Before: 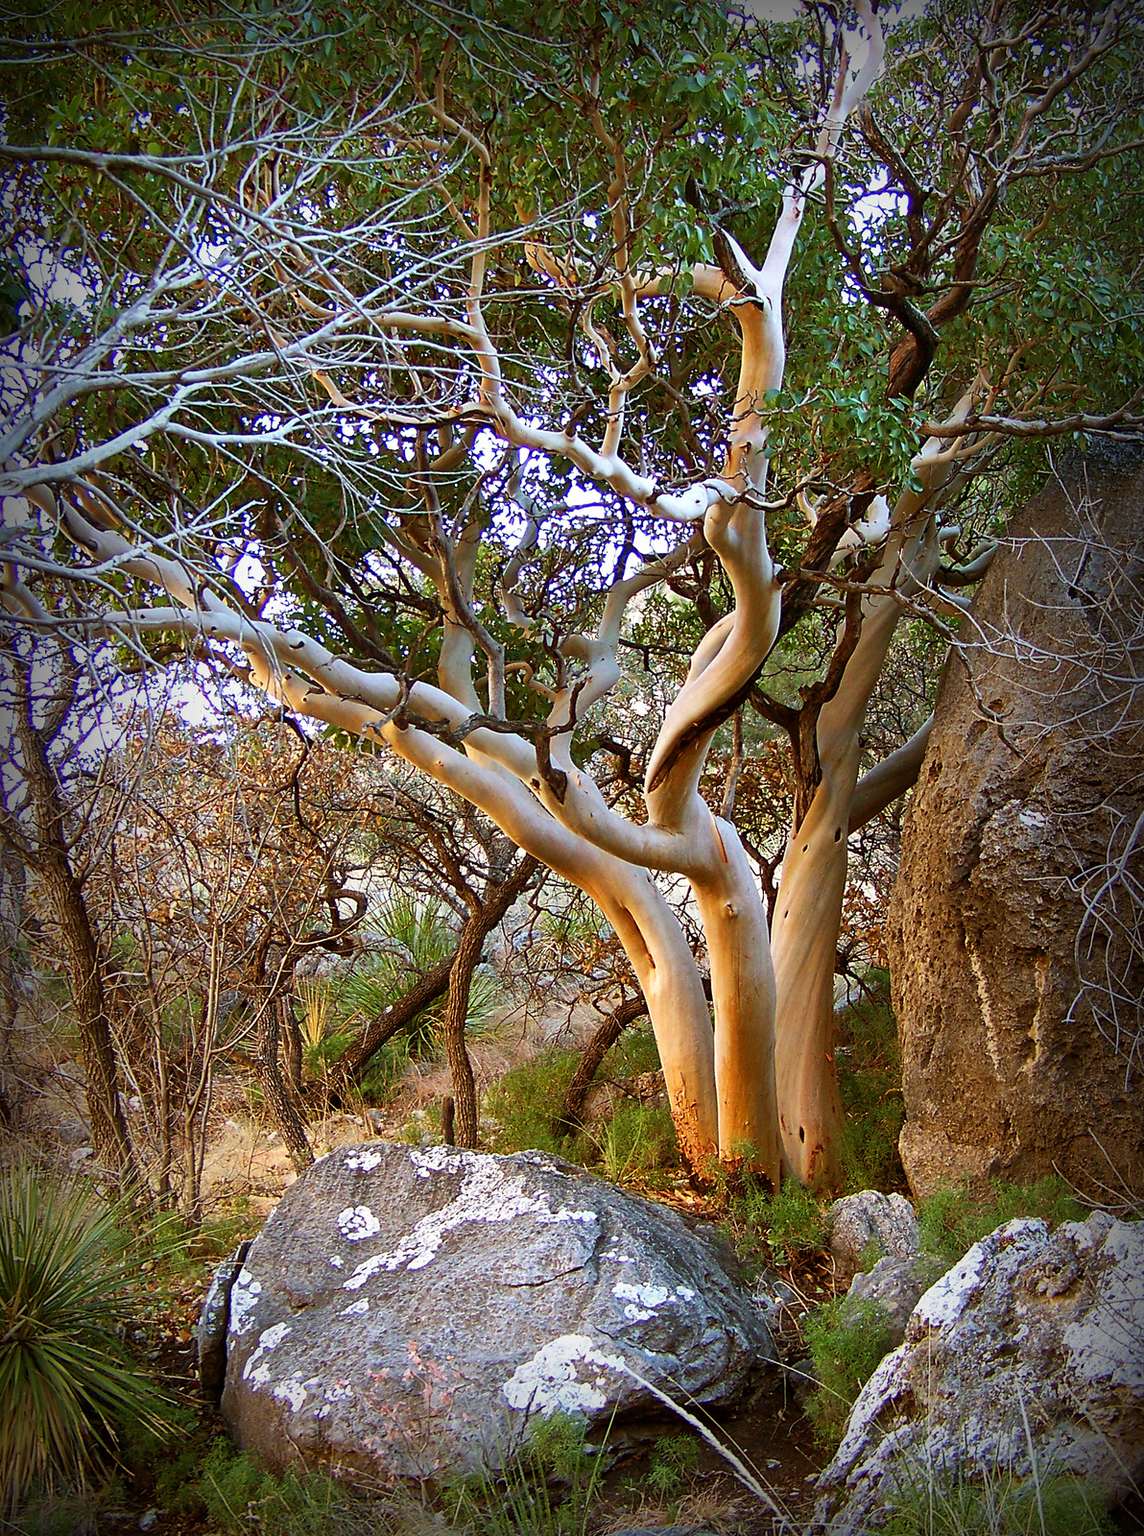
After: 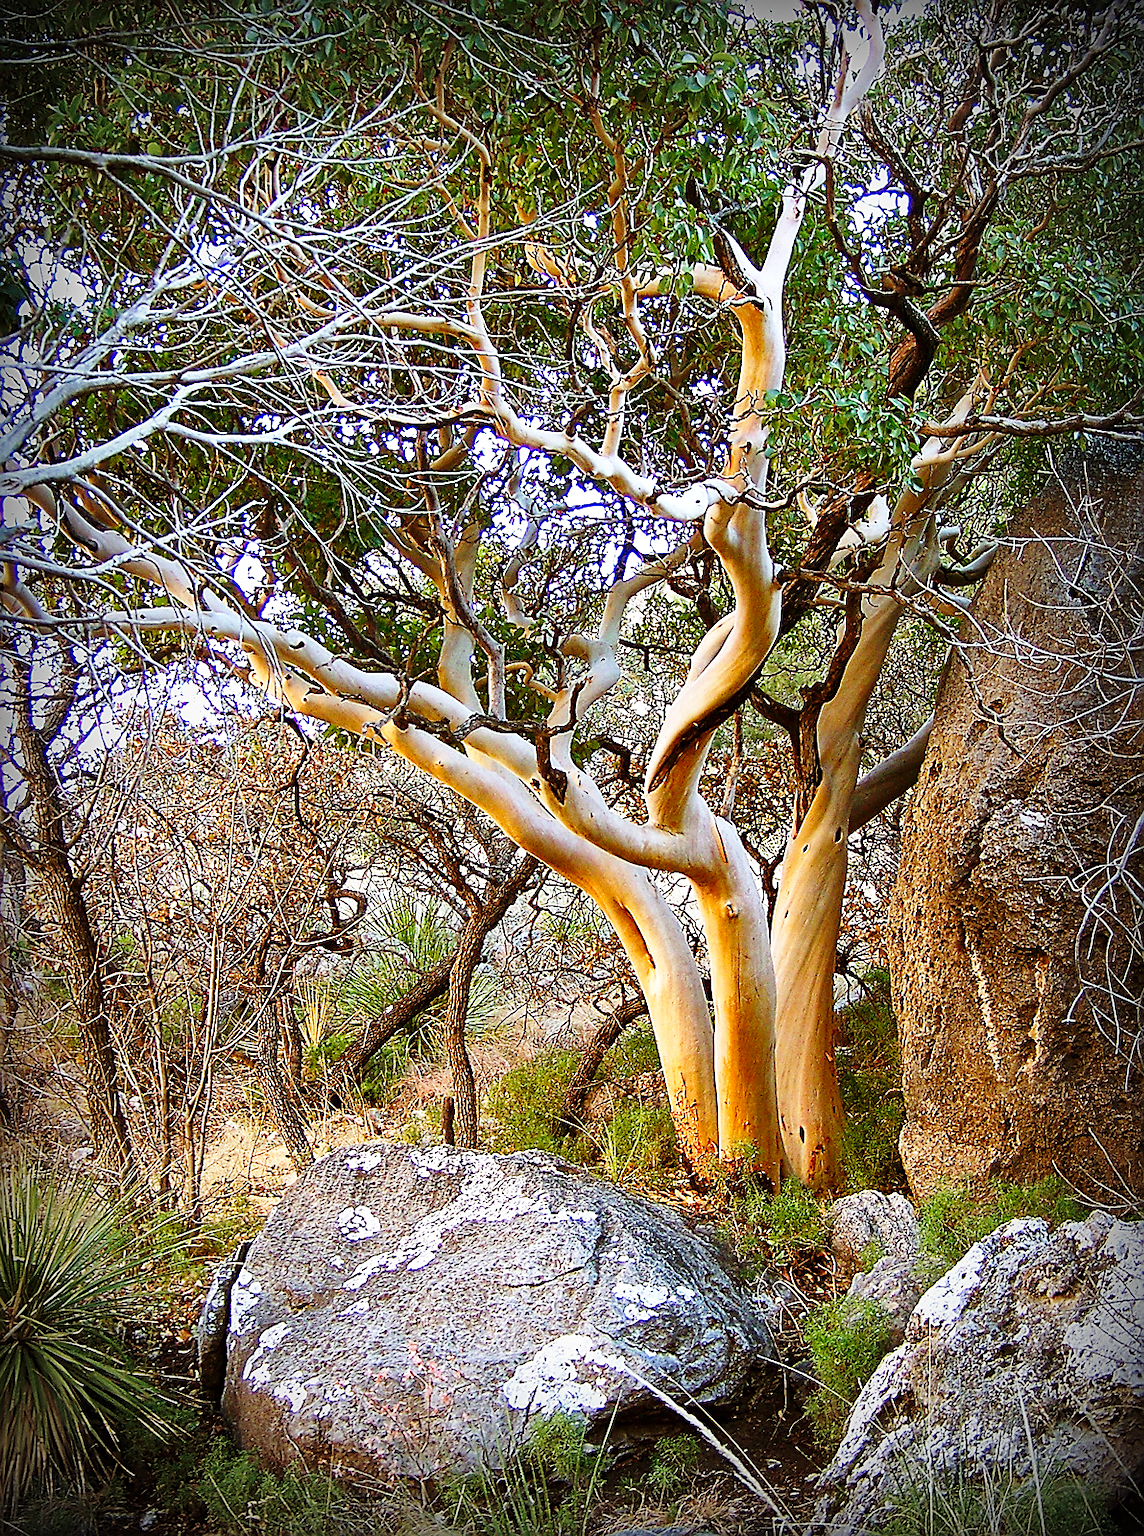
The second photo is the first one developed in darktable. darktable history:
haze removal: compatibility mode true, adaptive false
sharpen: radius 1.378, amount 1.235, threshold 0.694
vignetting: on, module defaults
base curve: curves: ch0 [(0, 0) (0.028, 0.03) (0.121, 0.232) (0.46, 0.748) (0.859, 0.968) (1, 1)], preserve colors none
